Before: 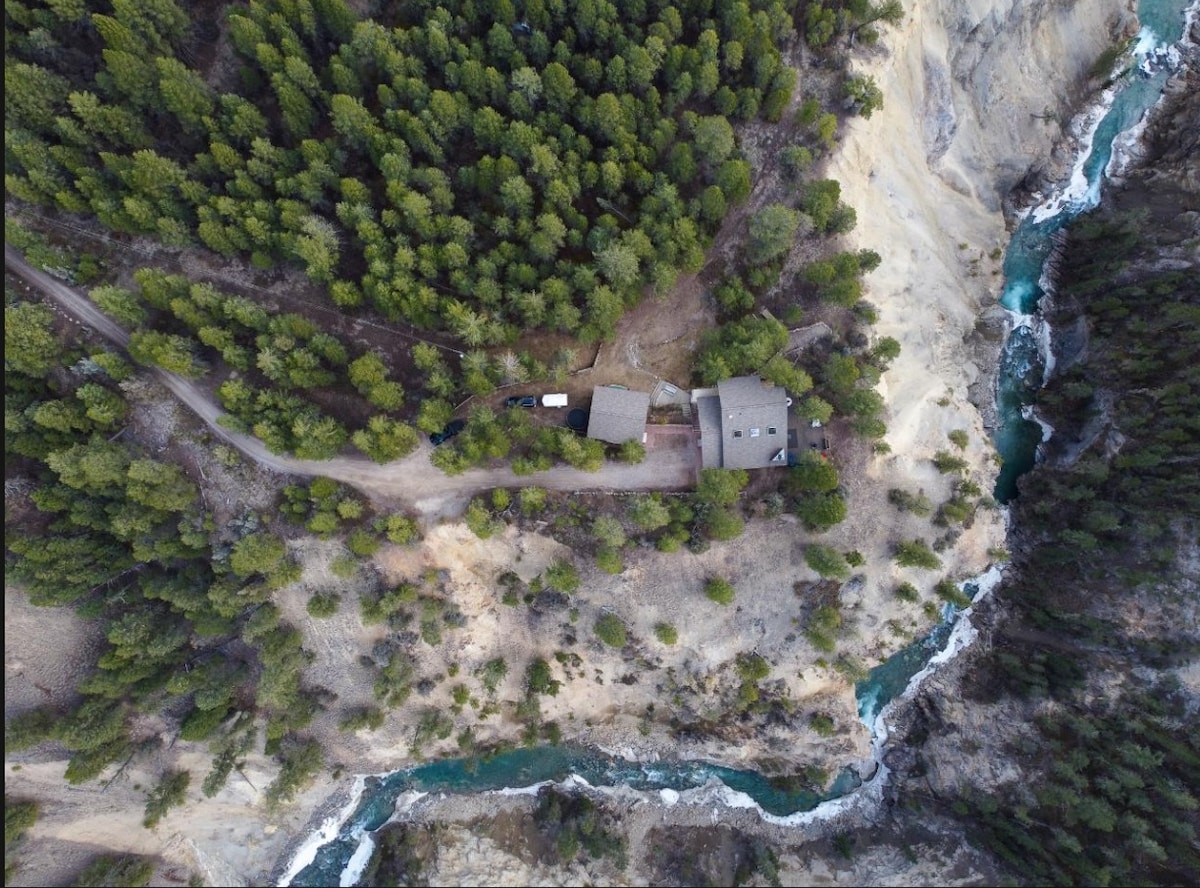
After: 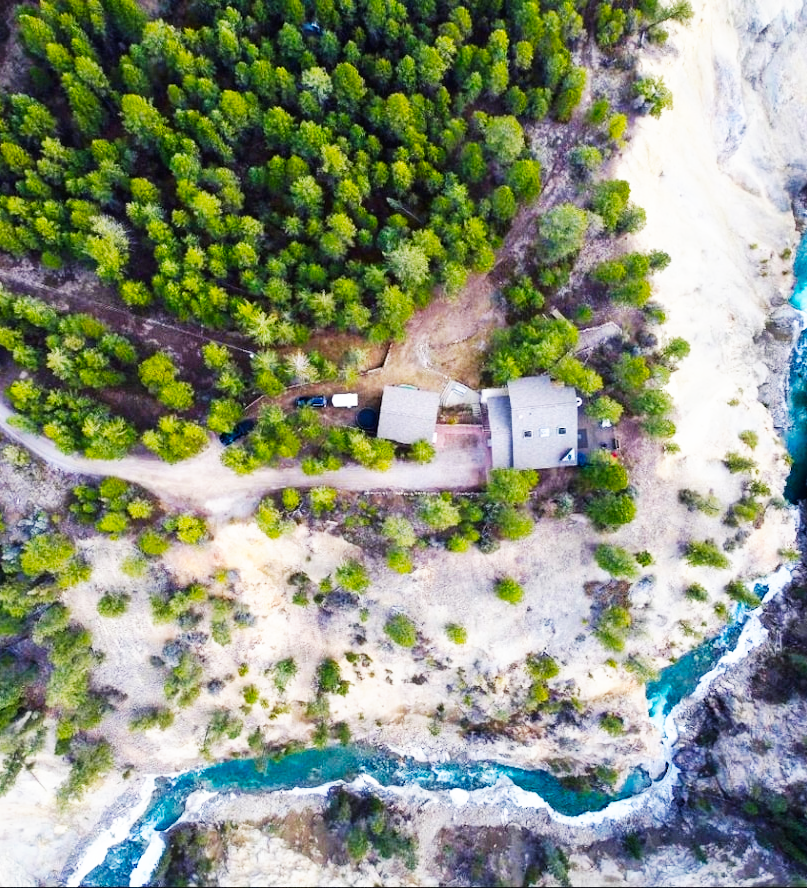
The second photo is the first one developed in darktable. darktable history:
exposure: exposure -0.07 EV, compensate highlight preservation false
crop and rotate: left 17.573%, right 15.146%
base curve: curves: ch0 [(0, 0) (0.007, 0.004) (0.027, 0.03) (0.046, 0.07) (0.207, 0.54) (0.442, 0.872) (0.673, 0.972) (1, 1)], preserve colors none
color balance rgb: shadows lift › chroma 1.038%, shadows lift › hue 242.47°, linear chroma grading › global chroma 0.605%, perceptual saturation grading › global saturation 42.942%
